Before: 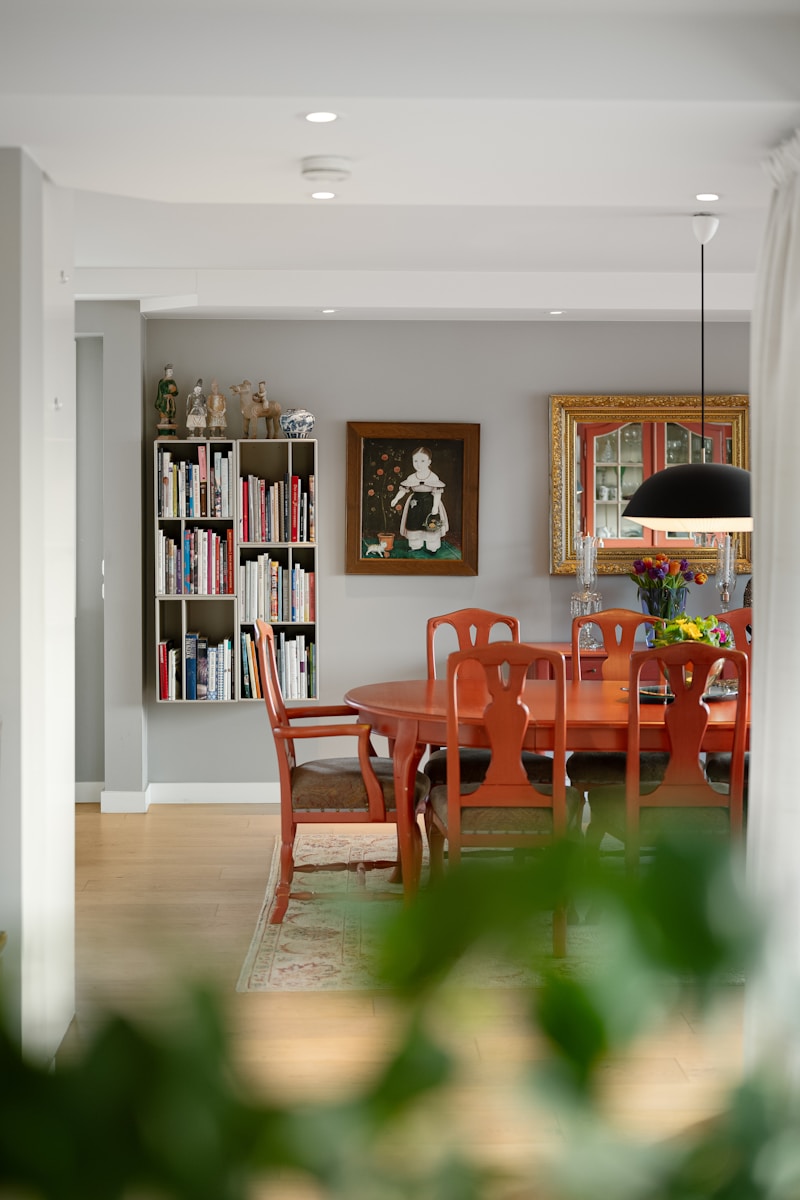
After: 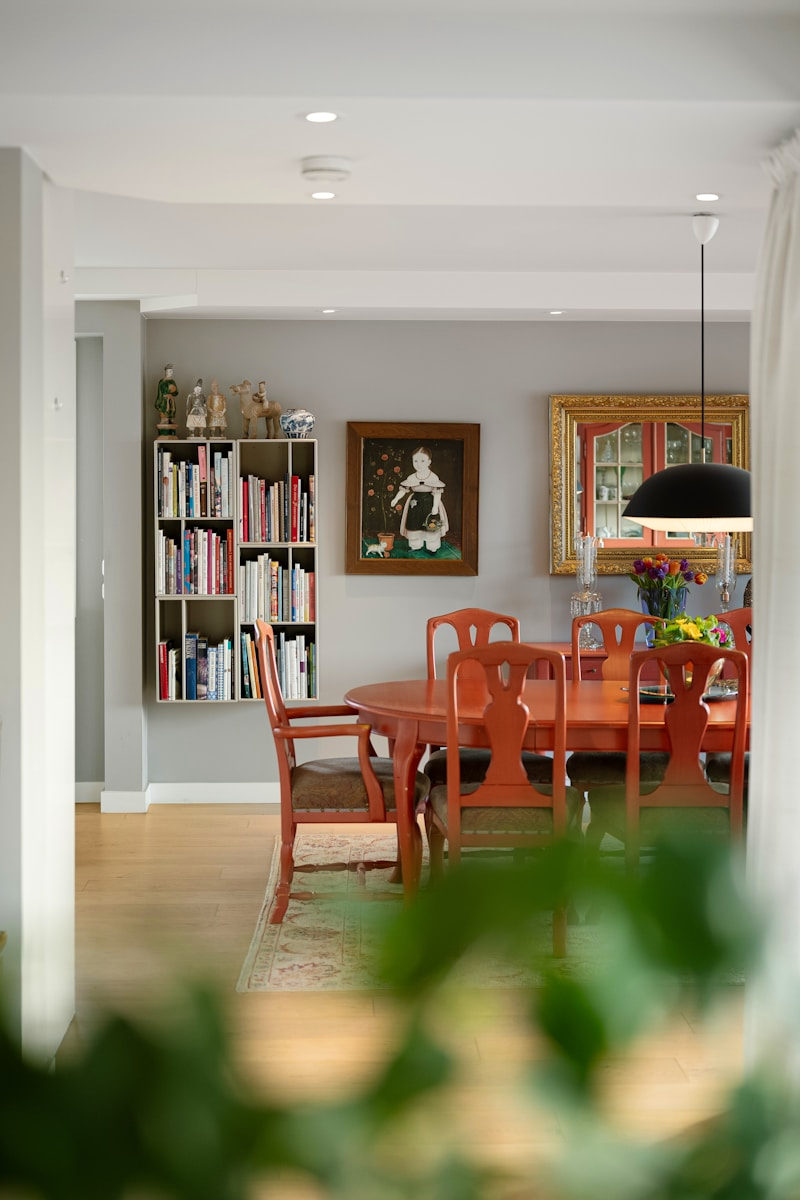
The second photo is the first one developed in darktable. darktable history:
tone equalizer: on, module defaults
exposure: compensate highlight preservation false
velvia: on, module defaults
